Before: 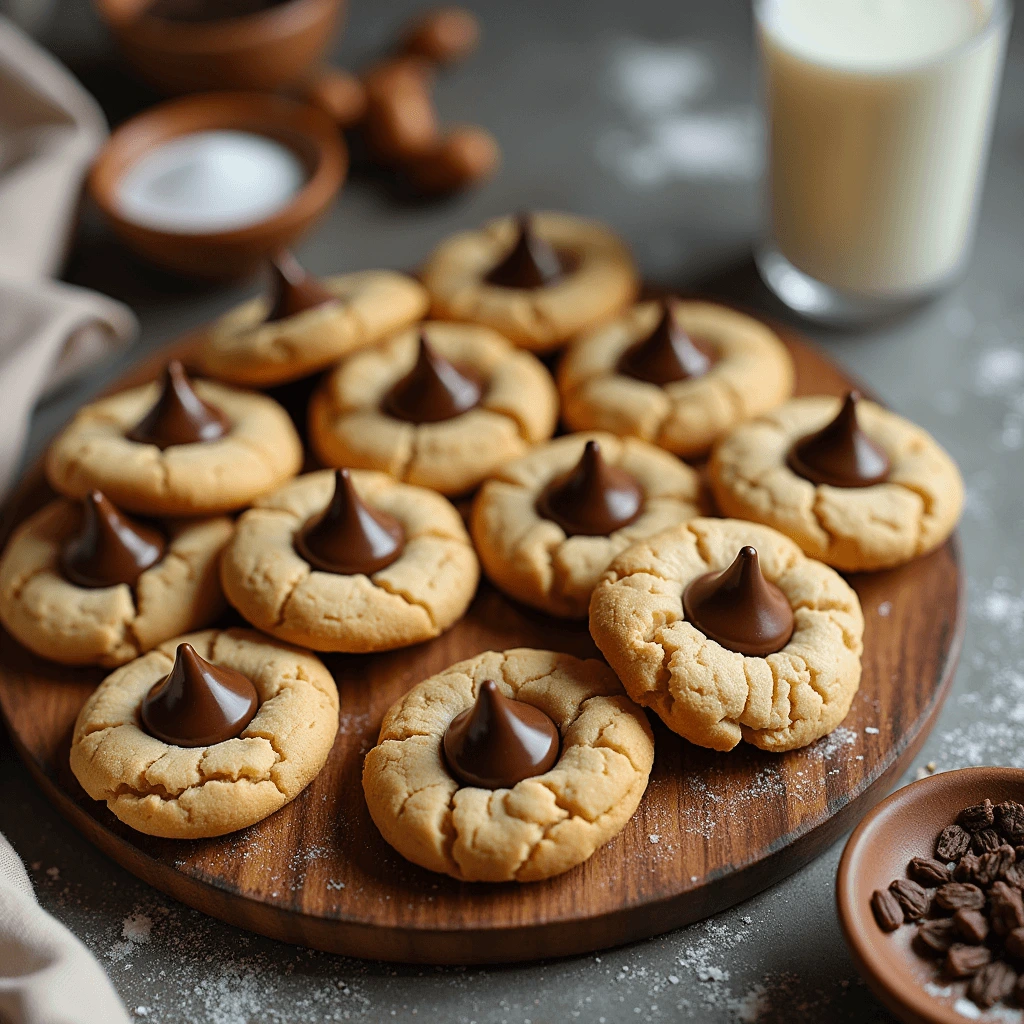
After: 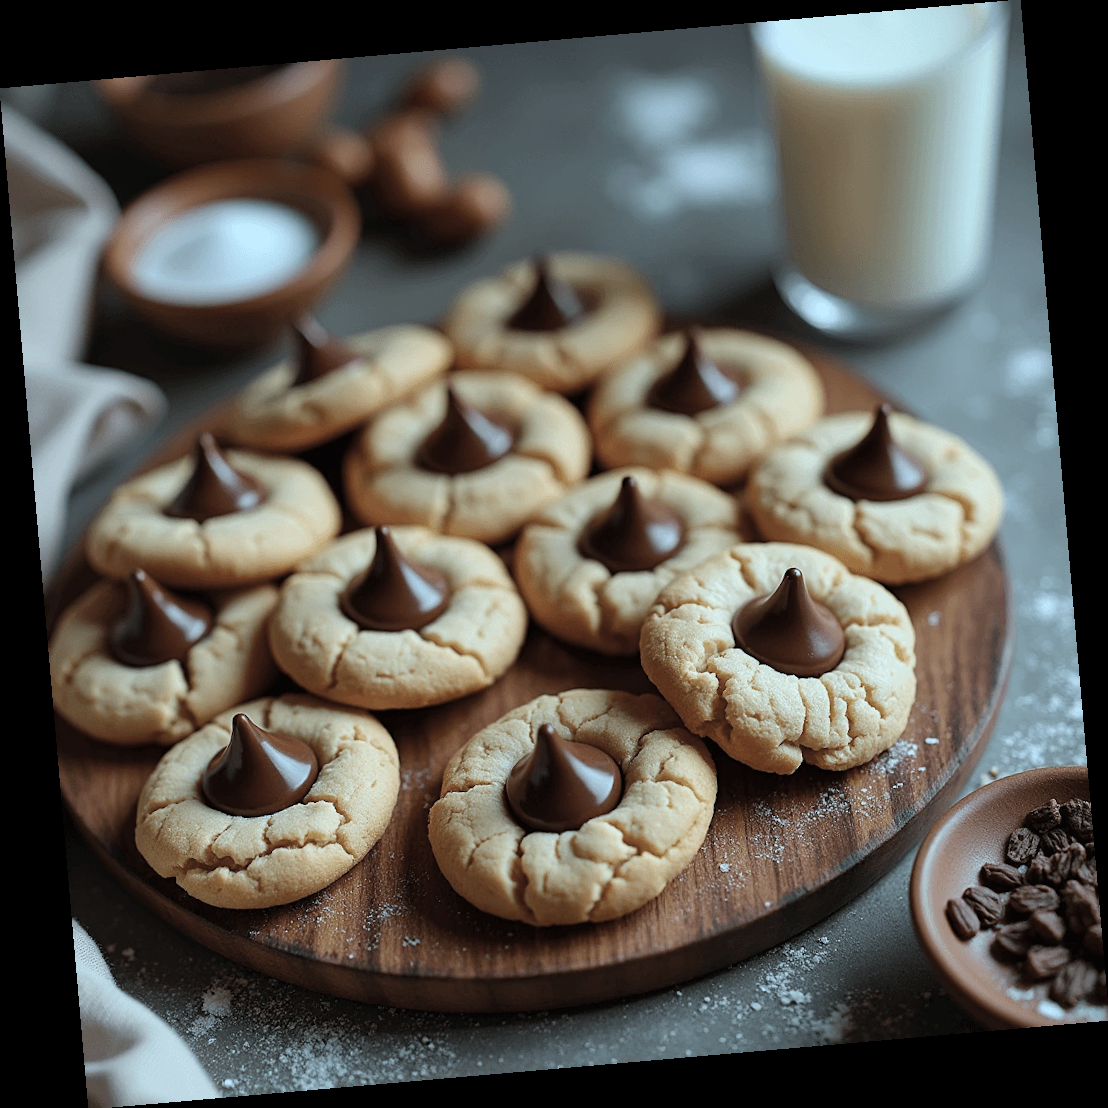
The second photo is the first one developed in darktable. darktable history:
color correction: highlights a* -12.64, highlights b* -18.1, saturation 0.7
rotate and perspective: rotation -4.98°, automatic cropping off
